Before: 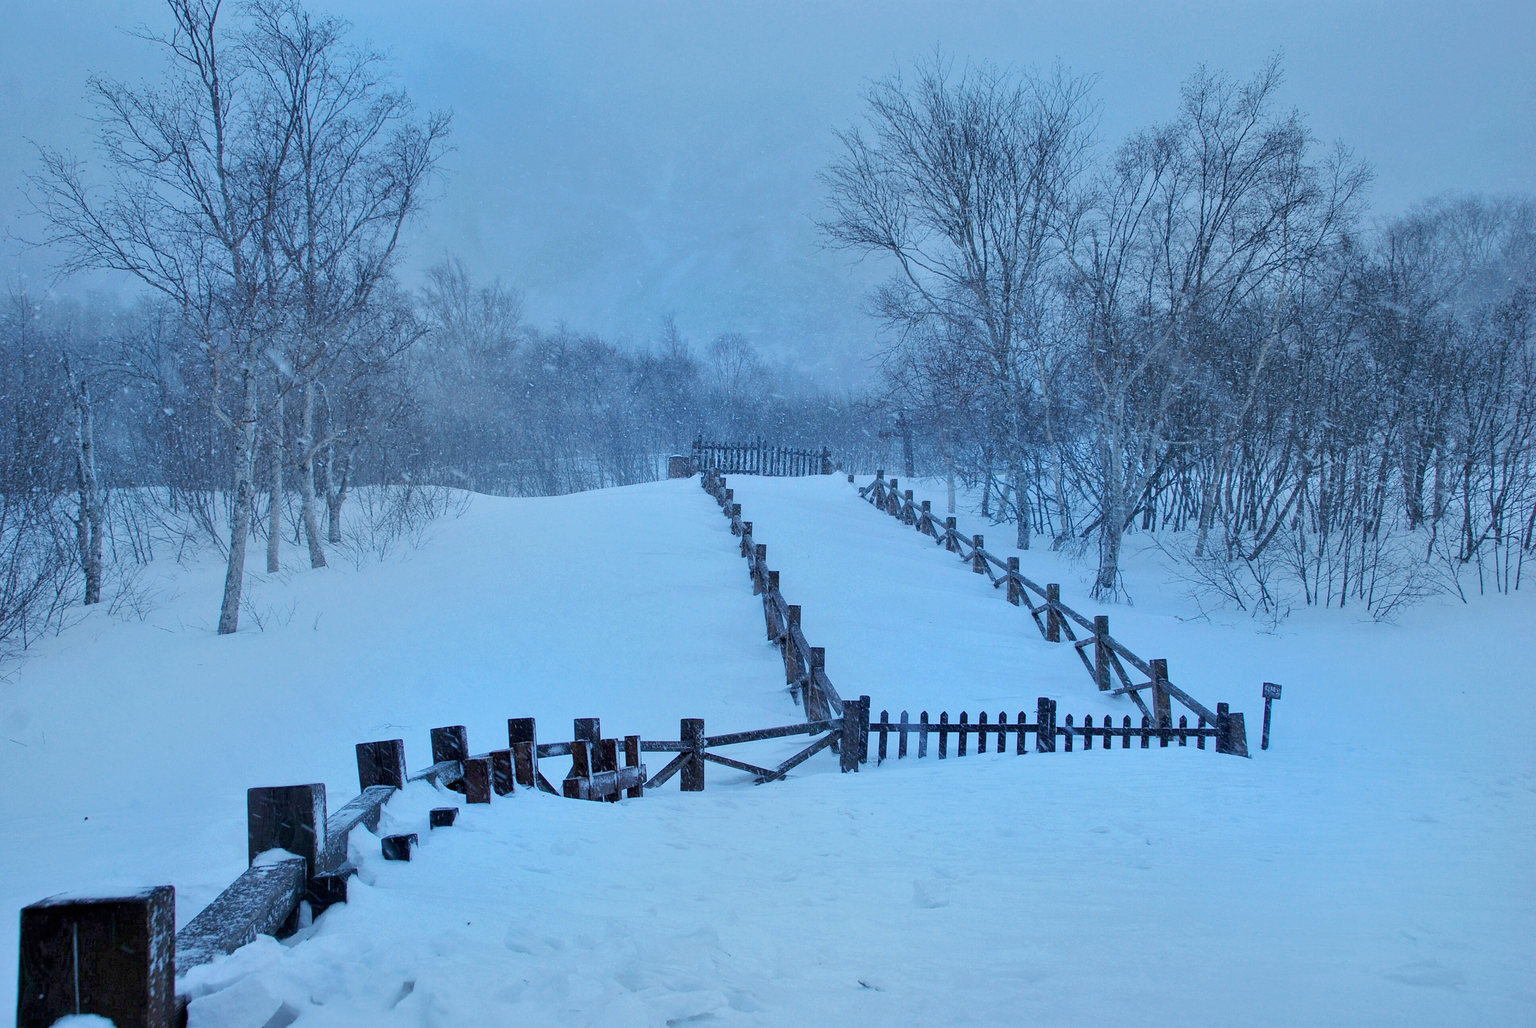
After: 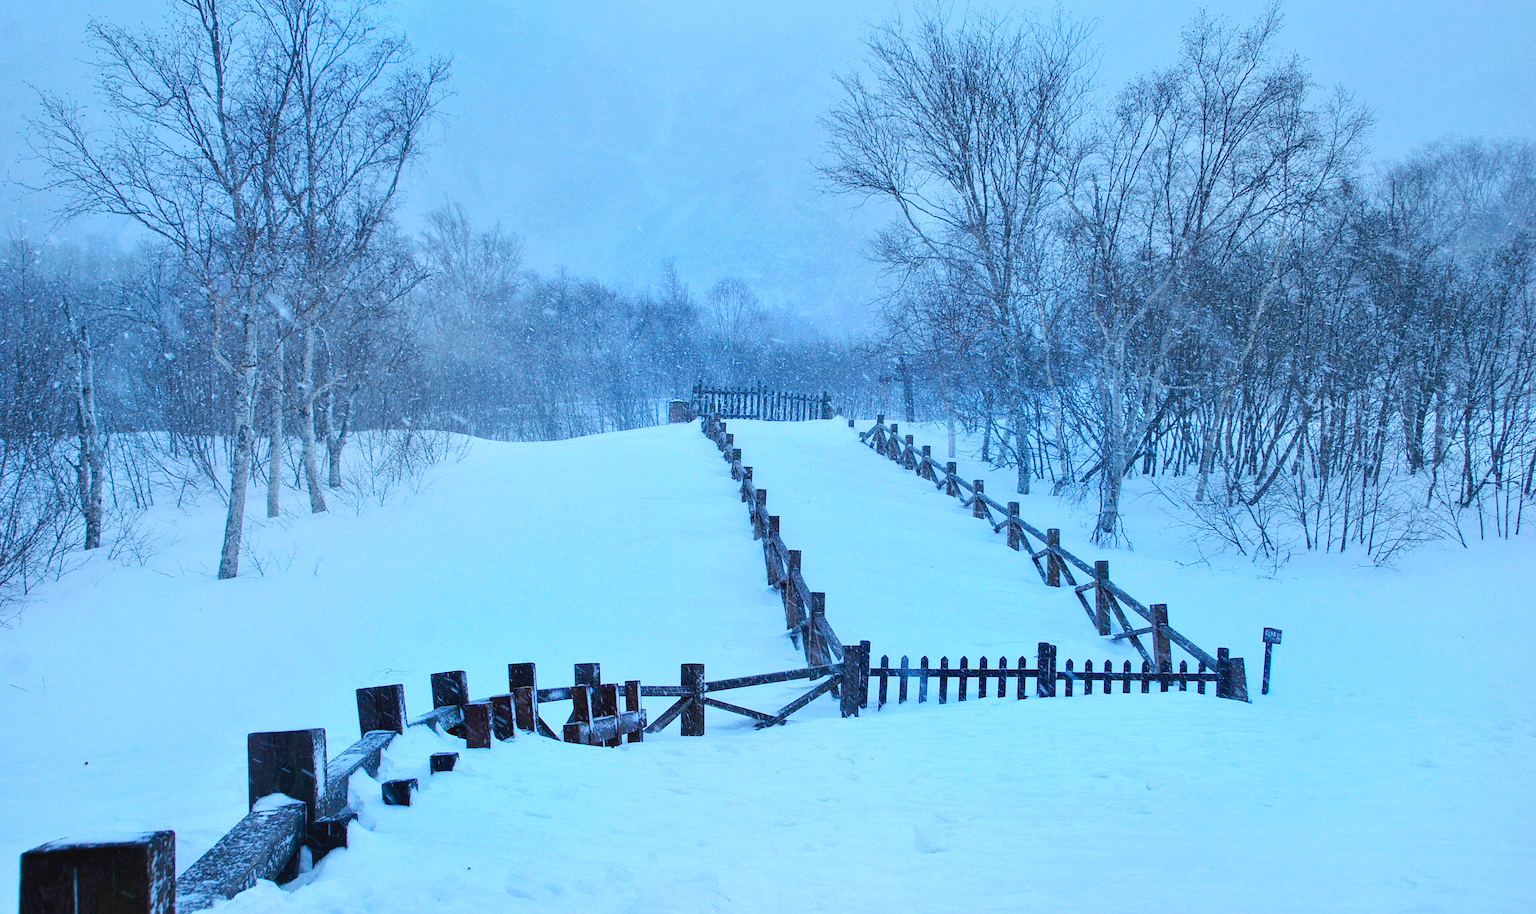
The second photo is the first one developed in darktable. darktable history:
color balance rgb: global offset › luminance 0.475%, global offset › hue 55.91°, perceptual saturation grading › global saturation 1.112%, perceptual saturation grading › highlights -2.852%, perceptual saturation grading › mid-tones 4.058%, perceptual saturation grading › shadows 7.492%, perceptual brilliance grading › global brilliance 10.174%, perceptual brilliance grading › shadows 15.009%
crop and rotate: top 5.457%, bottom 5.618%
contrast brightness saturation: contrast 0.154, brightness -0.012, saturation 0.096
